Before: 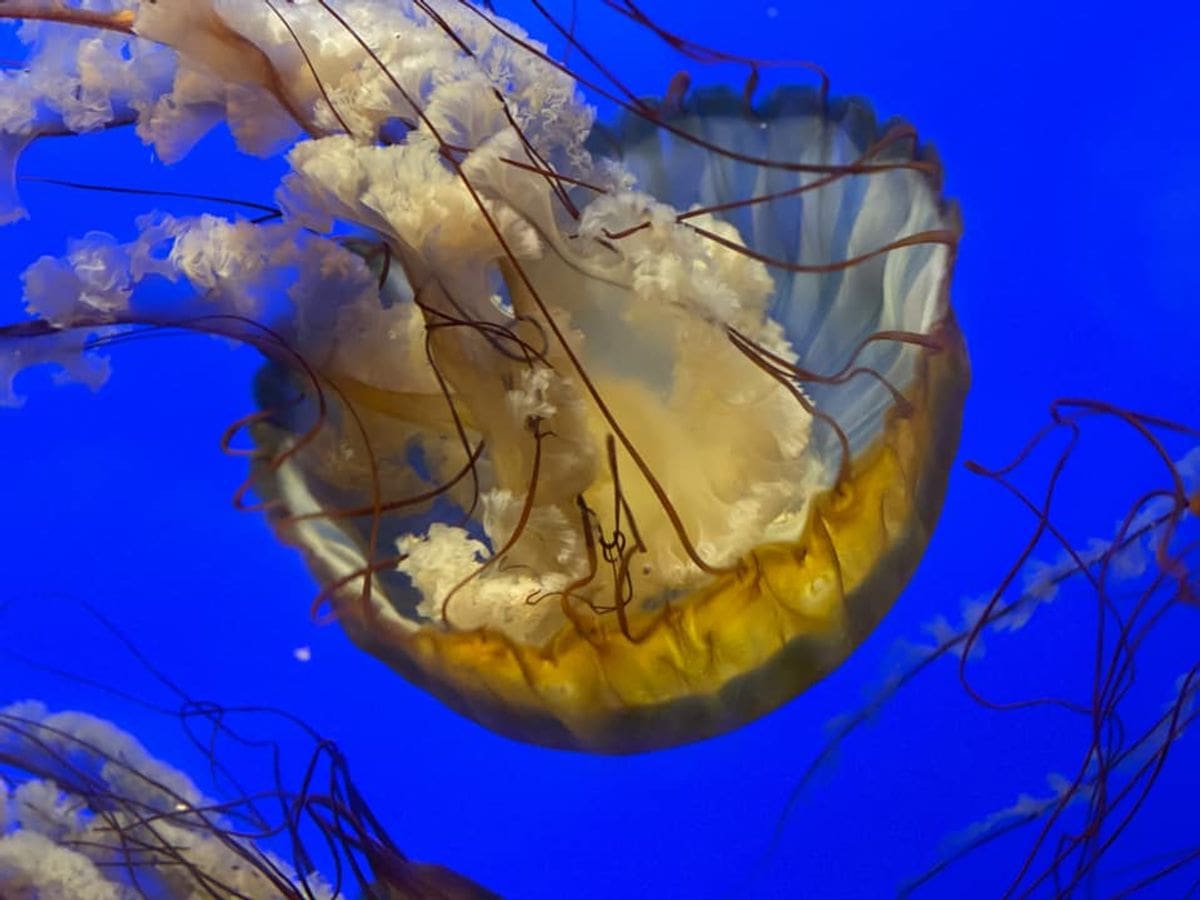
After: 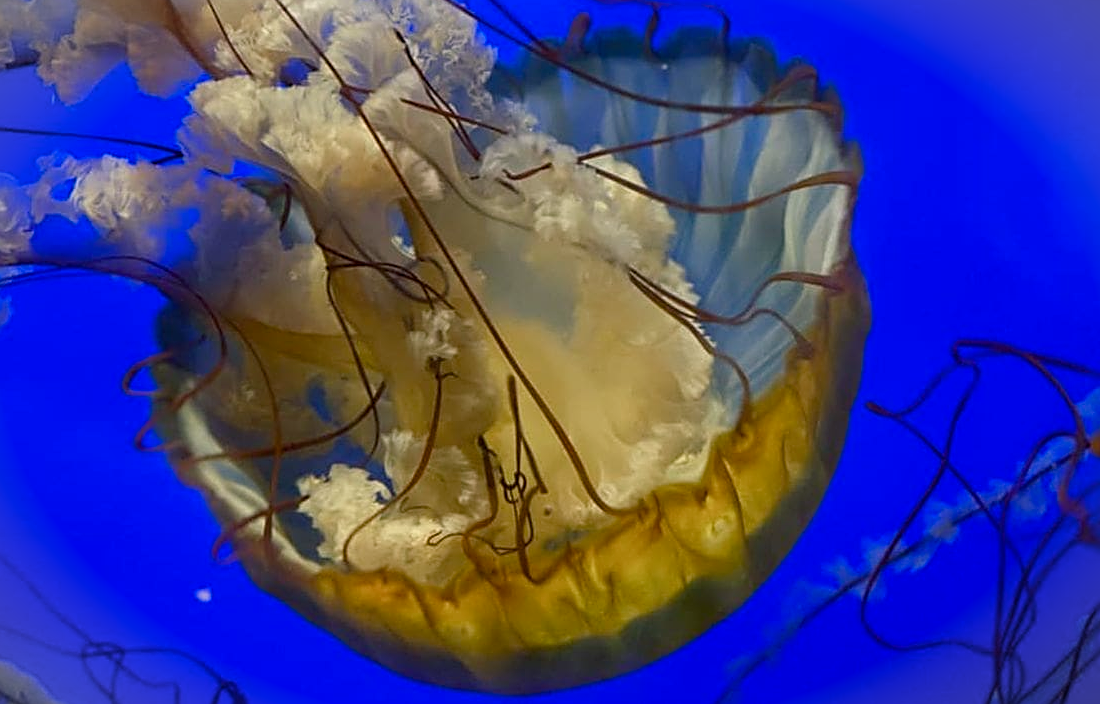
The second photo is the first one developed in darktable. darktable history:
crop: left 8.258%, top 6.571%, bottom 15.202%
exposure: exposure -0.217 EV, compensate highlight preservation false
sharpen: on, module defaults
tone equalizer: mask exposure compensation -0.509 EV
vignetting: fall-off start 100.33%, width/height ratio 1.308
color balance rgb: shadows lift › chroma 2.851%, shadows lift › hue 193.23°, perceptual saturation grading › global saturation 0.336%, perceptual saturation grading › highlights -19.886%, perceptual saturation grading › shadows 19.946%, global vibrance 20%
